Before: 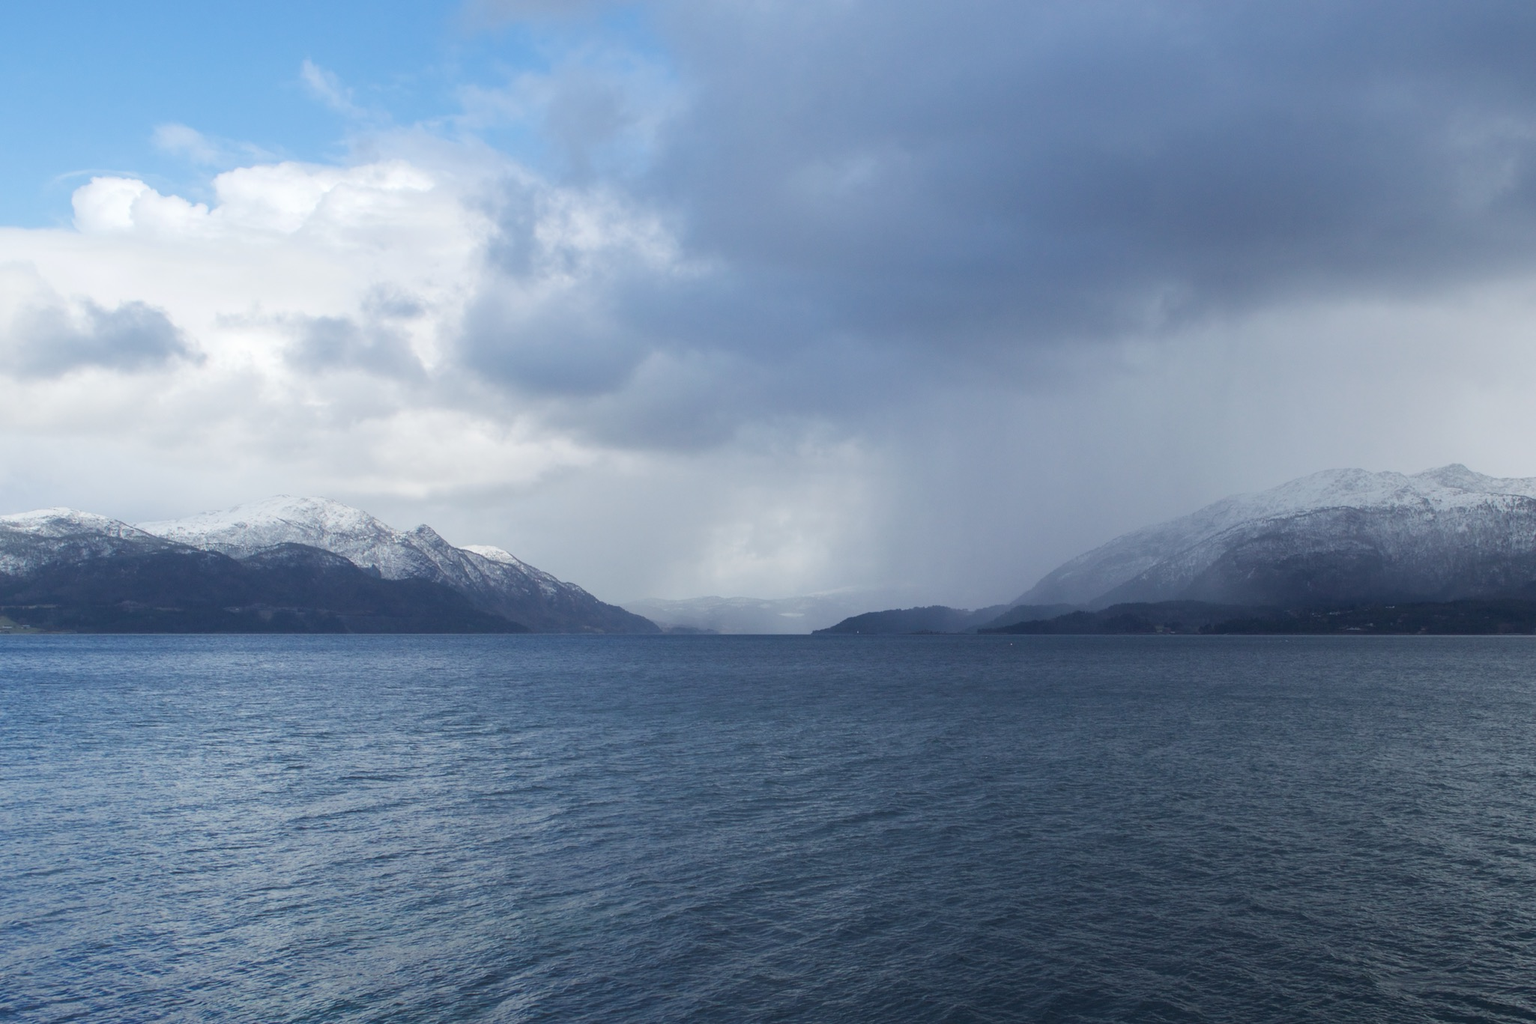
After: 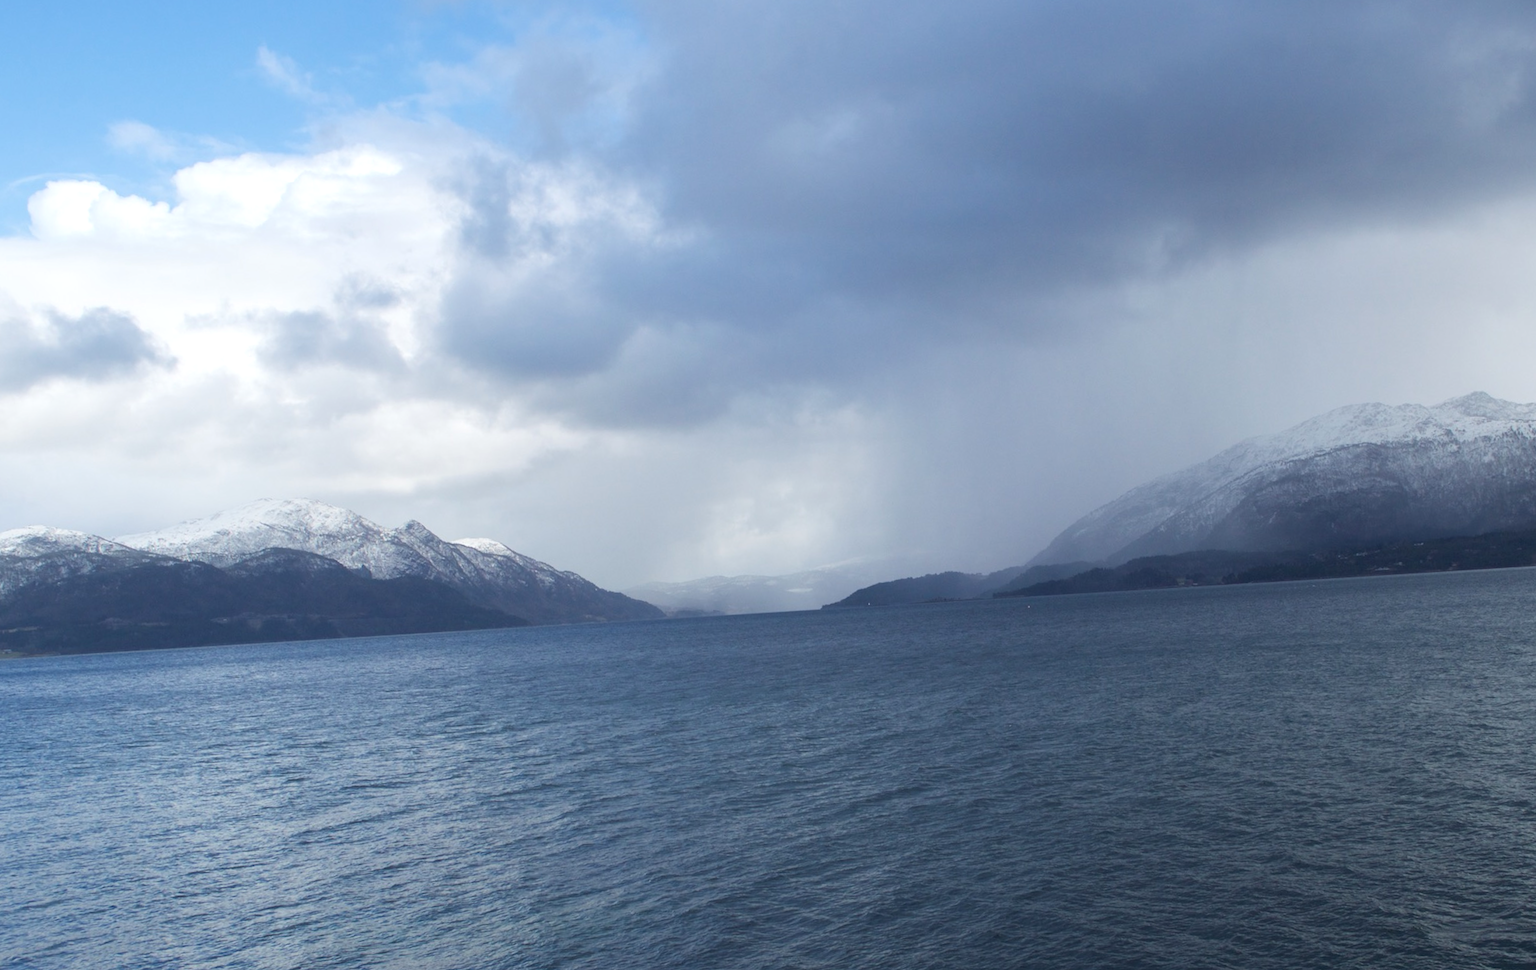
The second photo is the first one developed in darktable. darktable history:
tone equalizer: on, module defaults
exposure: exposure 0.2 EV, compensate highlight preservation false
rotate and perspective: rotation -3.52°, crop left 0.036, crop right 0.964, crop top 0.081, crop bottom 0.919
